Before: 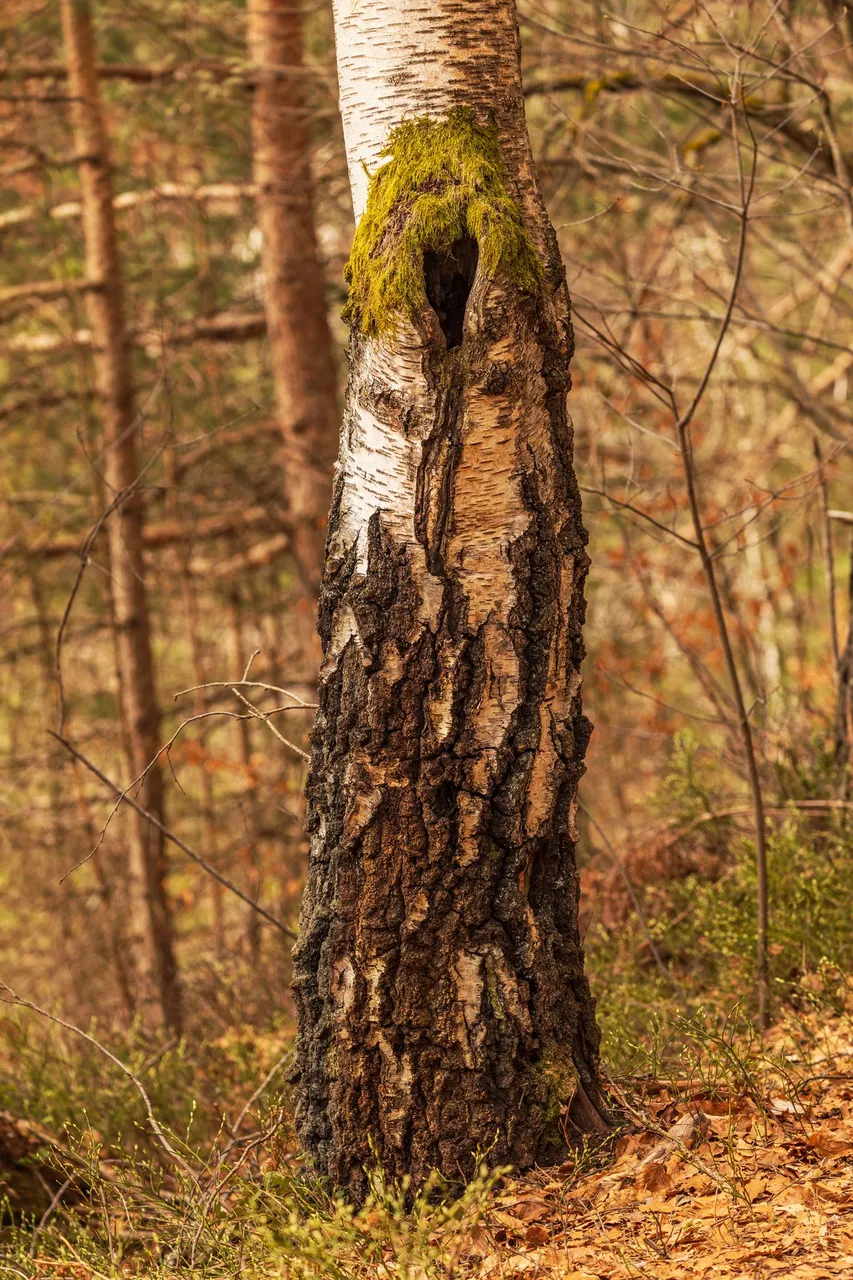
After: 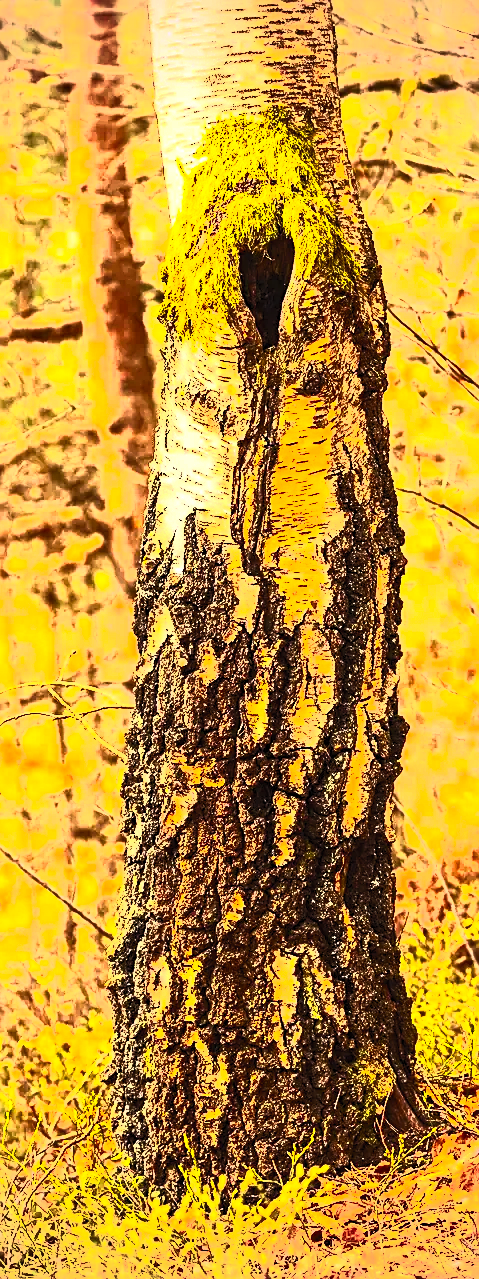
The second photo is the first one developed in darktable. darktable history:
contrast brightness saturation: contrast 0.839, brightness 0.607, saturation 0.581
sharpen: on, module defaults
tone equalizer: -8 EV -0.759 EV, -7 EV -0.7 EV, -6 EV -0.62 EV, -5 EV -0.401 EV, -3 EV 0.382 EV, -2 EV 0.6 EV, -1 EV 0.688 EV, +0 EV 0.735 EV, edges refinement/feathering 500, mask exposure compensation -1.57 EV, preserve details no
exposure: black level correction 0, exposure 0.696 EV, compensate highlight preservation false
vignetting: fall-off start 79.89%
crop: left 21.588%, right 22.15%, bottom 0.01%
color balance rgb: perceptual saturation grading › global saturation 0.578%, perceptual brilliance grading › global brilliance 21.992%, perceptual brilliance grading › shadows -35.09%
